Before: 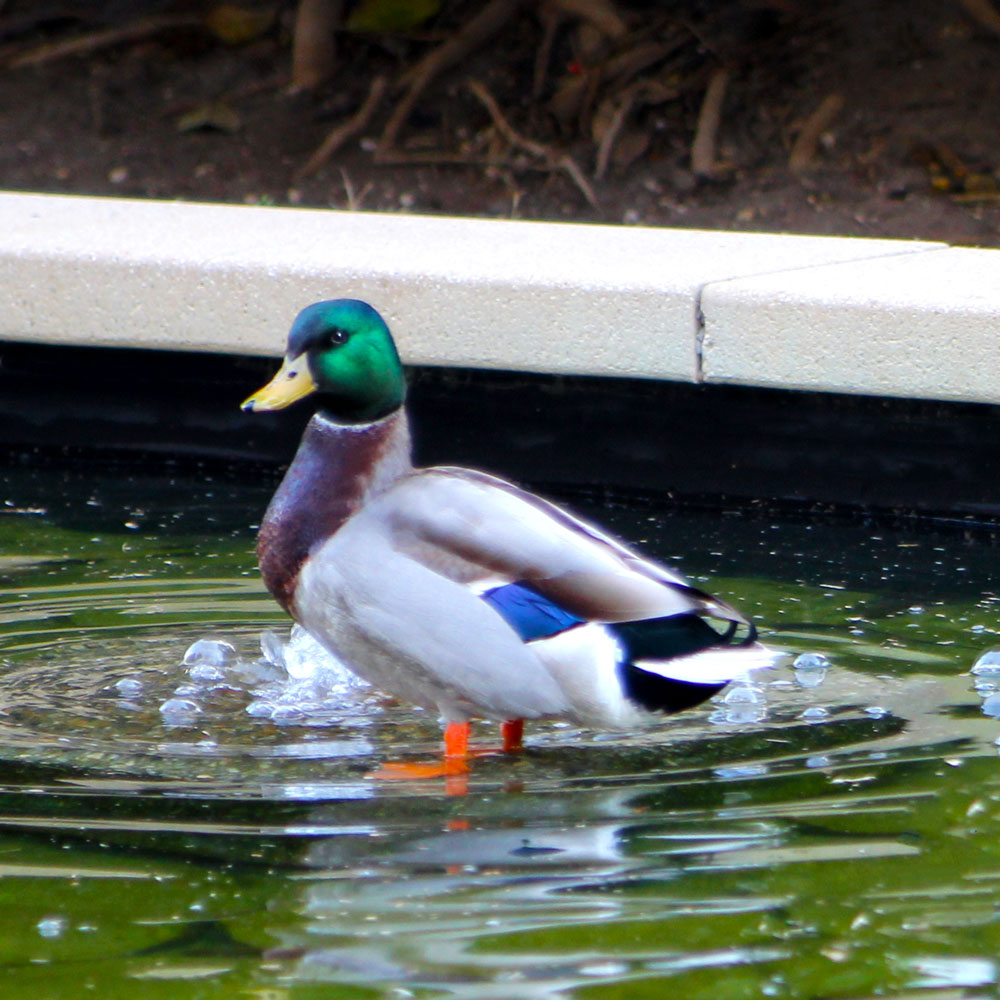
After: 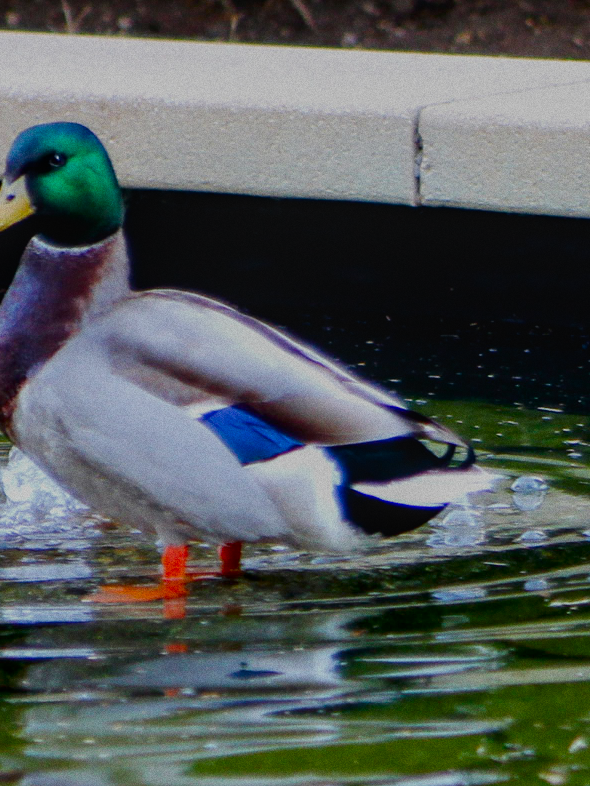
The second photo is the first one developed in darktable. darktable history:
contrast brightness saturation: brightness -0.2, saturation 0.08
local contrast: detail 110%
grain: coarseness 0.09 ISO
crop and rotate: left 28.256%, top 17.734%, right 12.656%, bottom 3.573%
filmic rgb: black relative exposure -7.65 EV, white relative exposure 4.56 EV, hardness 3.61
